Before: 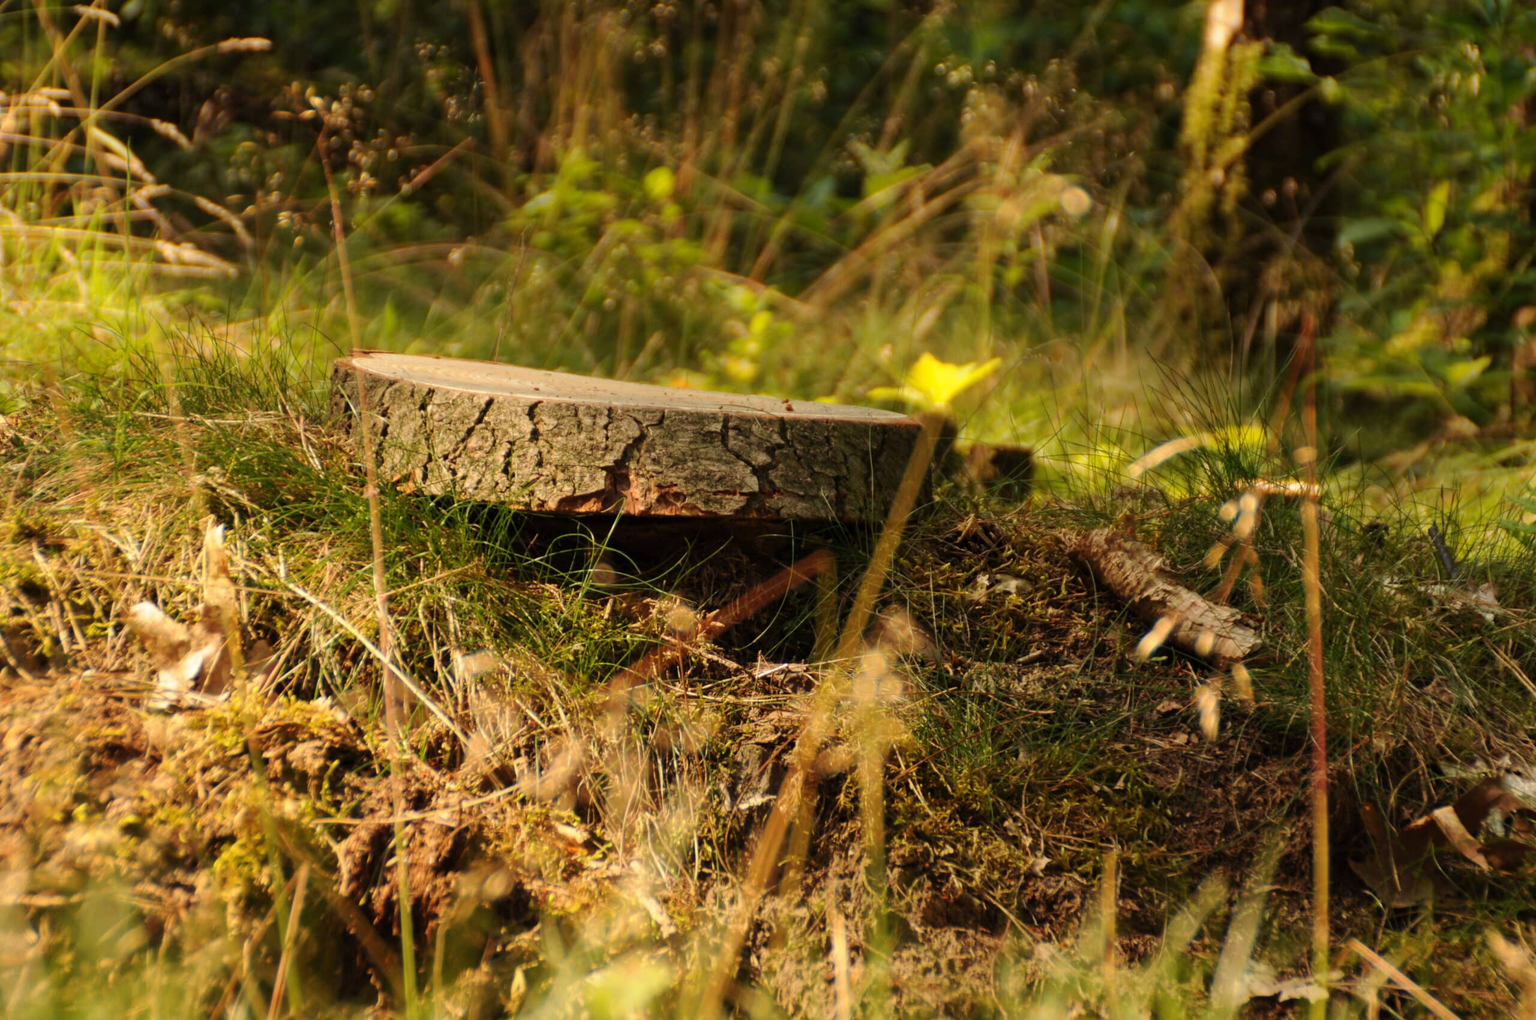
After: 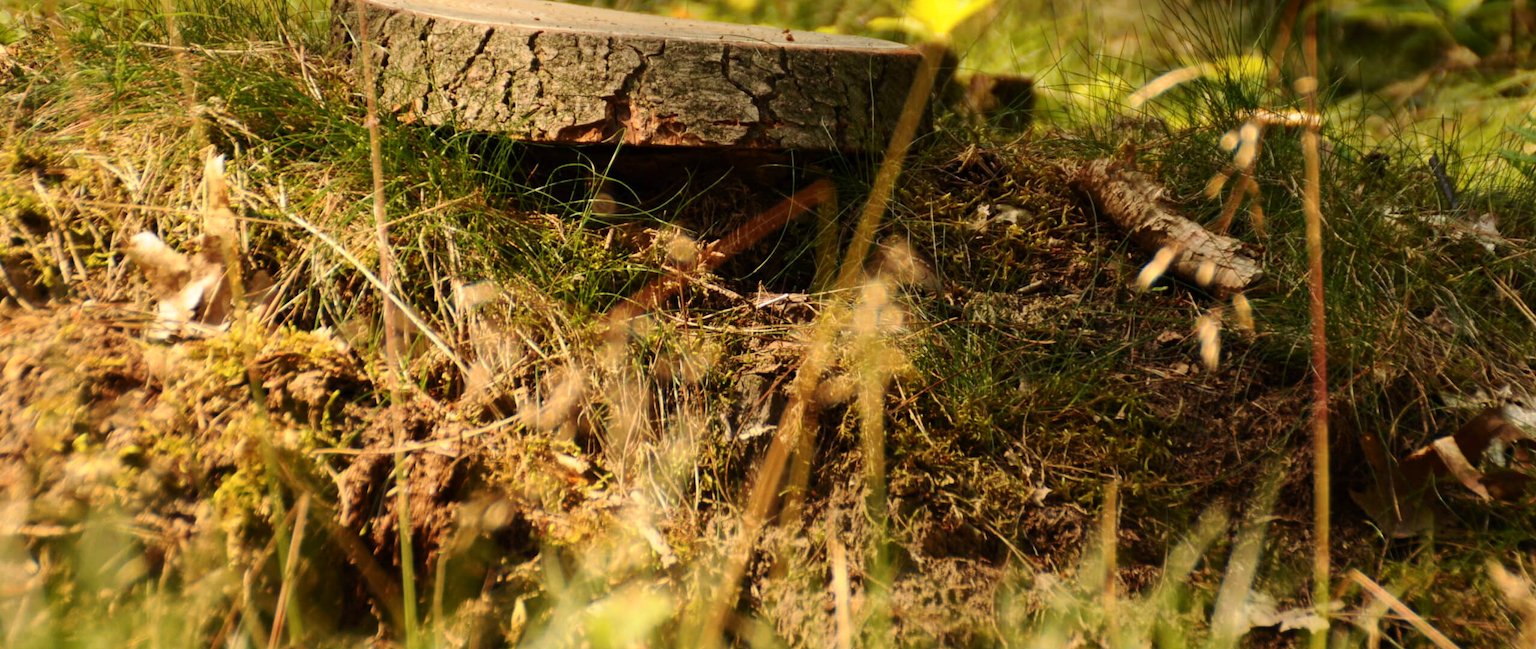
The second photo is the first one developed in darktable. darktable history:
contrast brightness saturation: contrast 0.136
crop and rotate: top 36.304%
